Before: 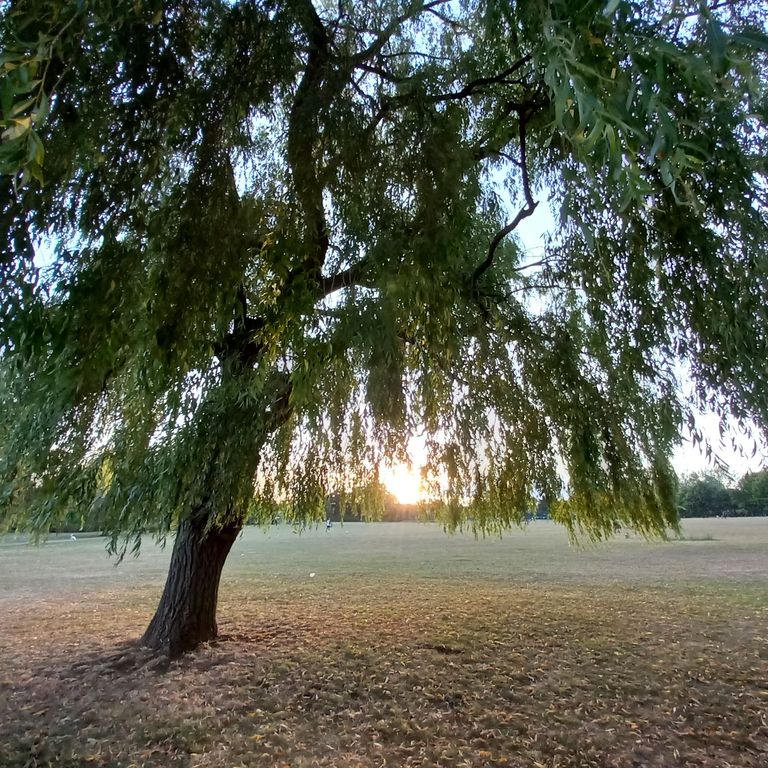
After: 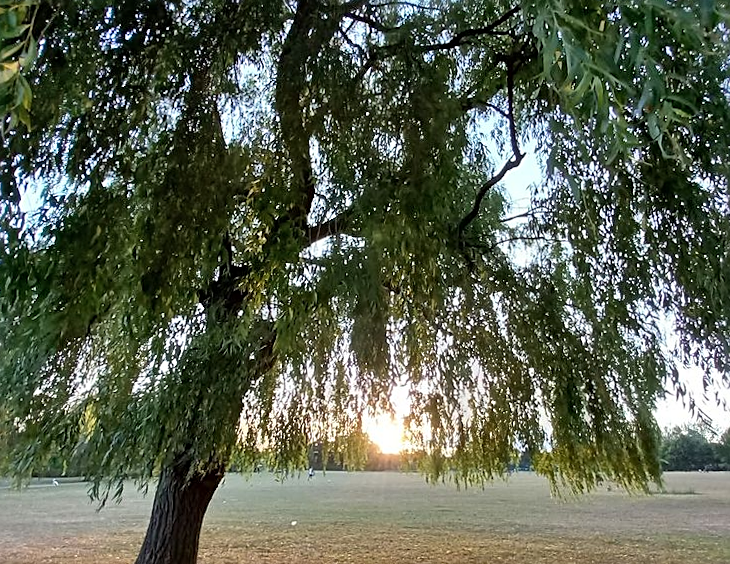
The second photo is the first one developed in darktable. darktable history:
crop: left 2.737%, top 7.287%, right 3.421%, bottom 20.179%
rotate and perspective: rotation 0.8°, automatic cropping off
sharpen: on, module defaults
shadows and highlights: shadows color adjustment 97.66%, soften with gaussian
